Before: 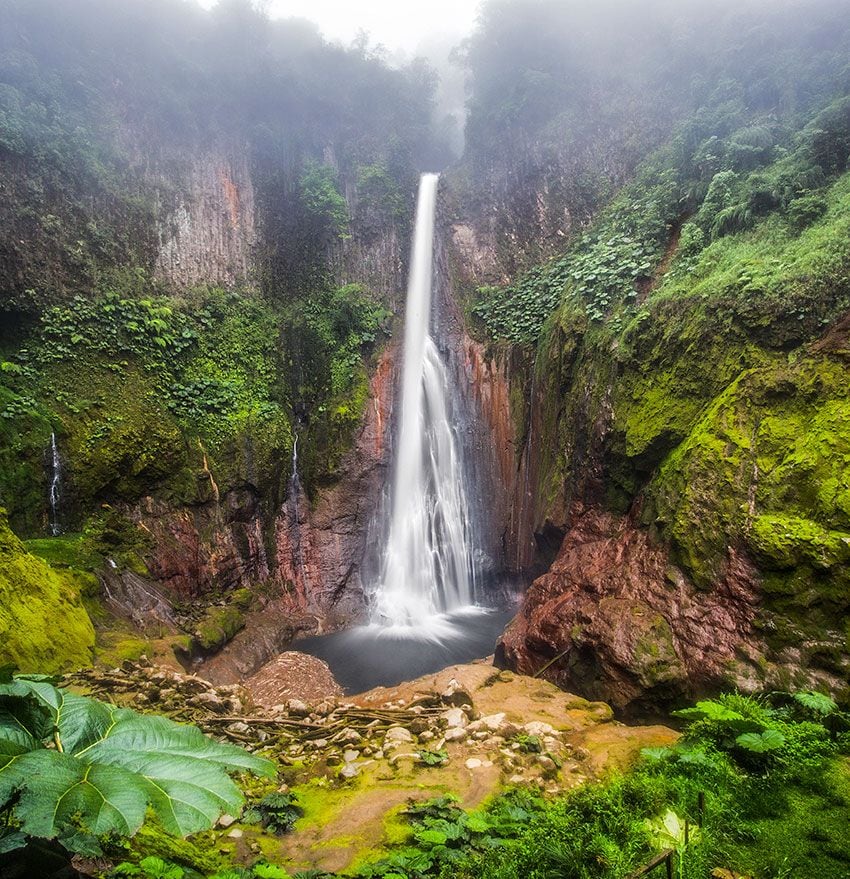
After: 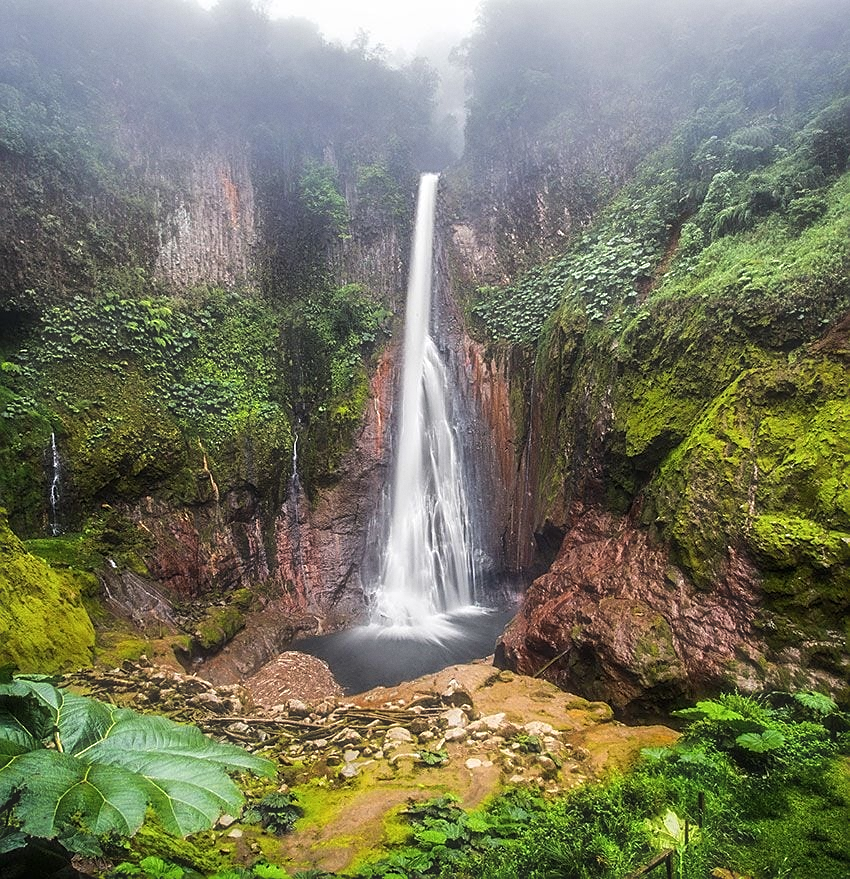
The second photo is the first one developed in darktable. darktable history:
sharpen: on, module defaults
haze removal: strength -0.09, distance 0.358, compatibility mode true, adaptive false
grain: coarseness 0.09 ISO, strength 10%
